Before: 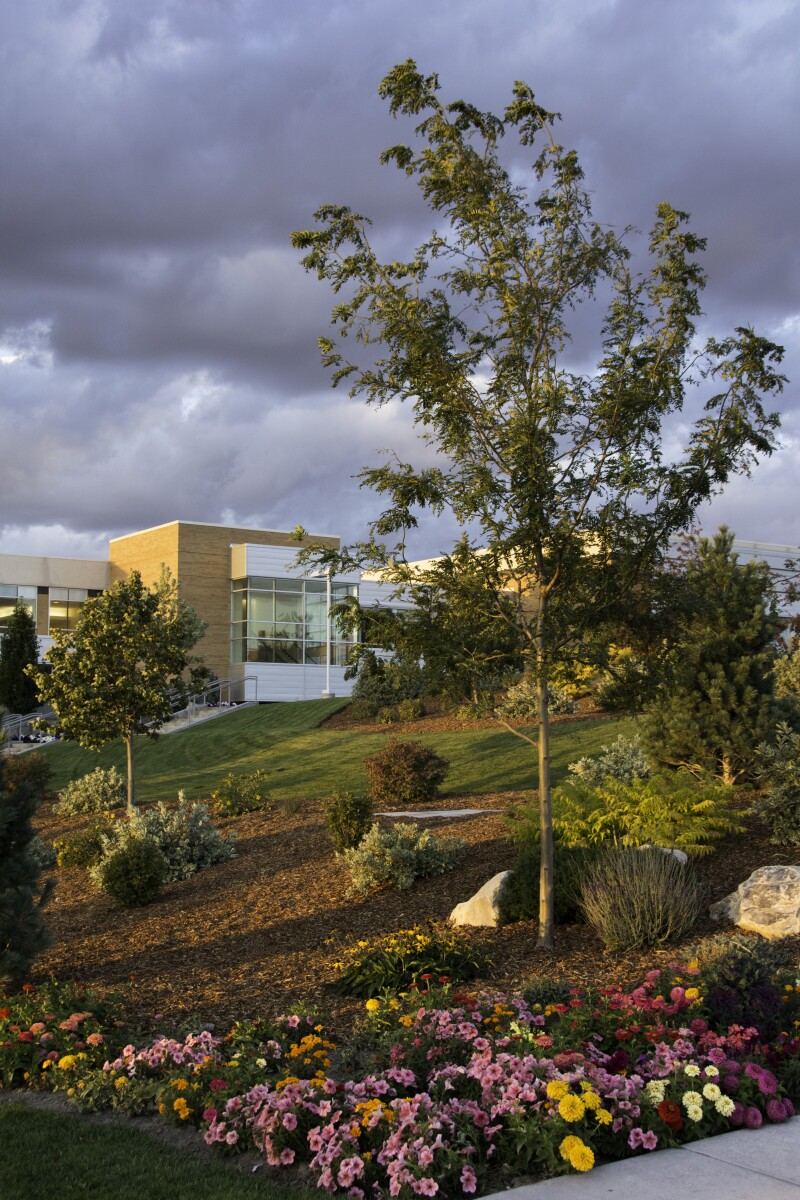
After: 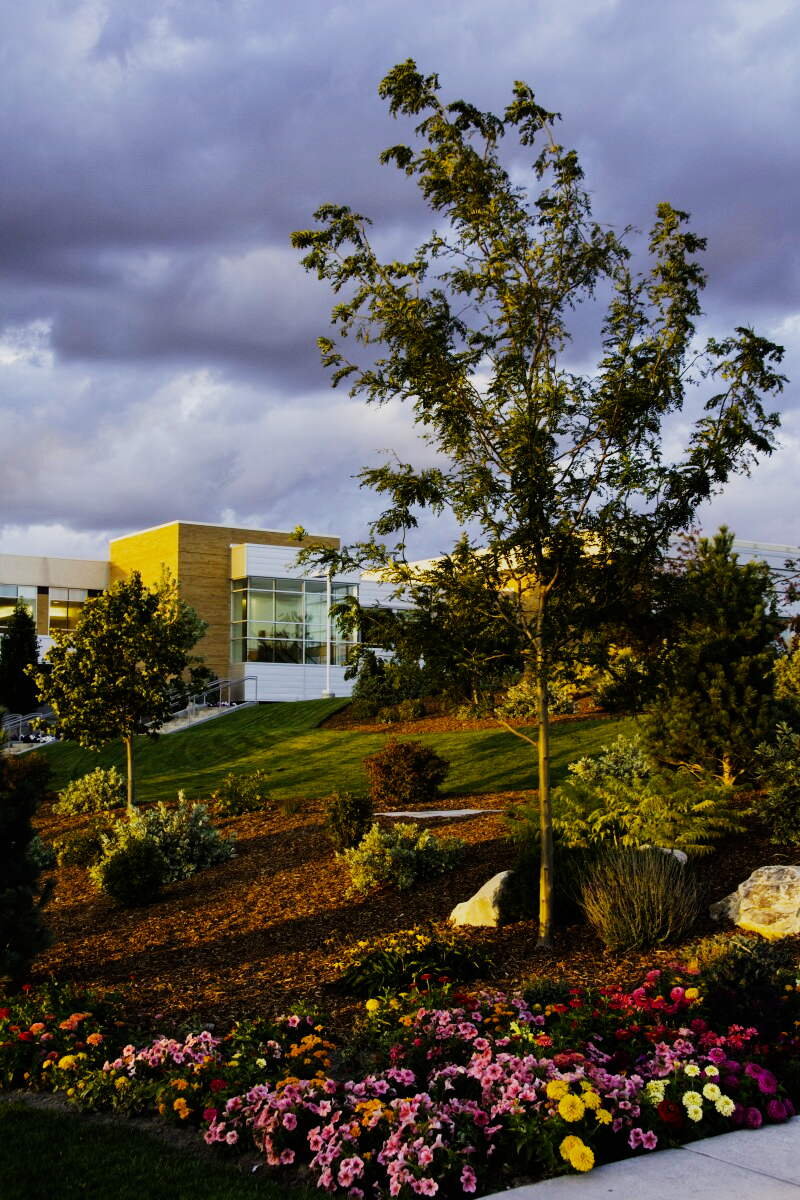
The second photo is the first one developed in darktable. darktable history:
color balance rgb: perceptual saturation grading › global saturation 30%, global vibrance 20%
sigmoid: contrast 1.81, skew -0.21, preserve hue 0%, red attenuation 0.1, red rotation 0.035, green attenuation 0.1, green rotation -0.017, blue attenuation 0.15, blue rotation -0.052, base primaries Rec2020
